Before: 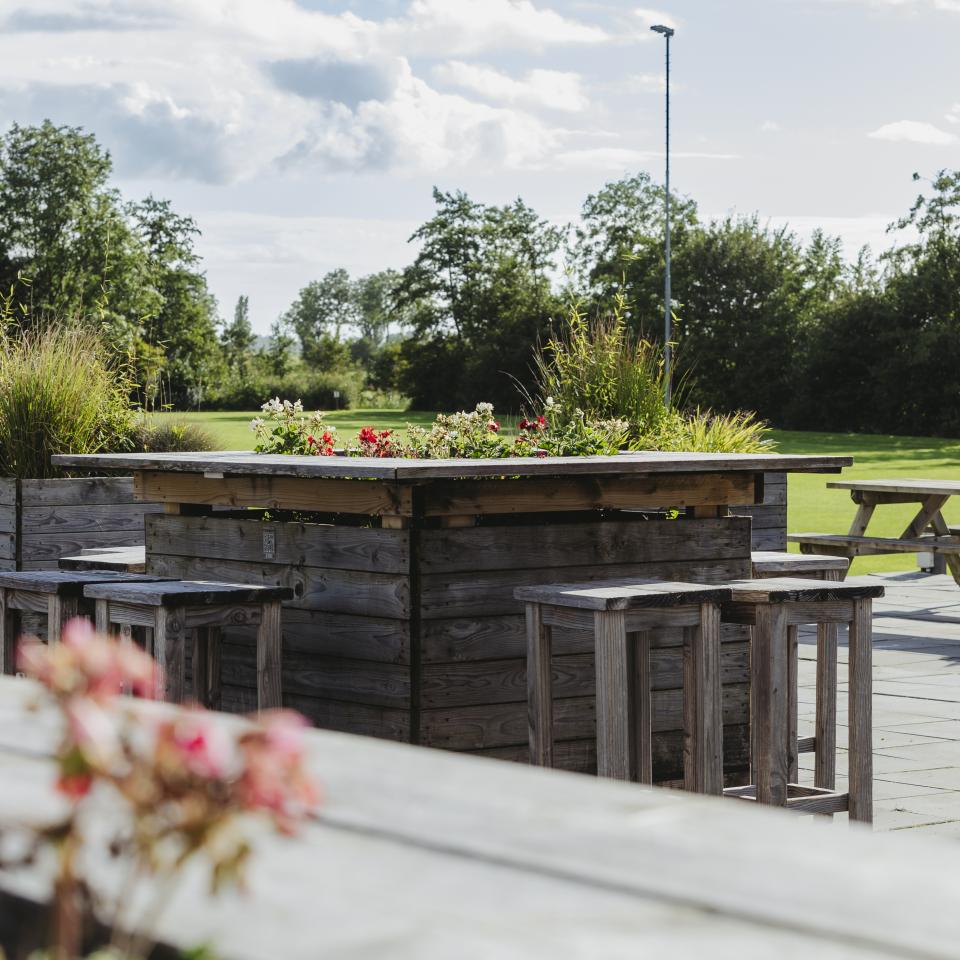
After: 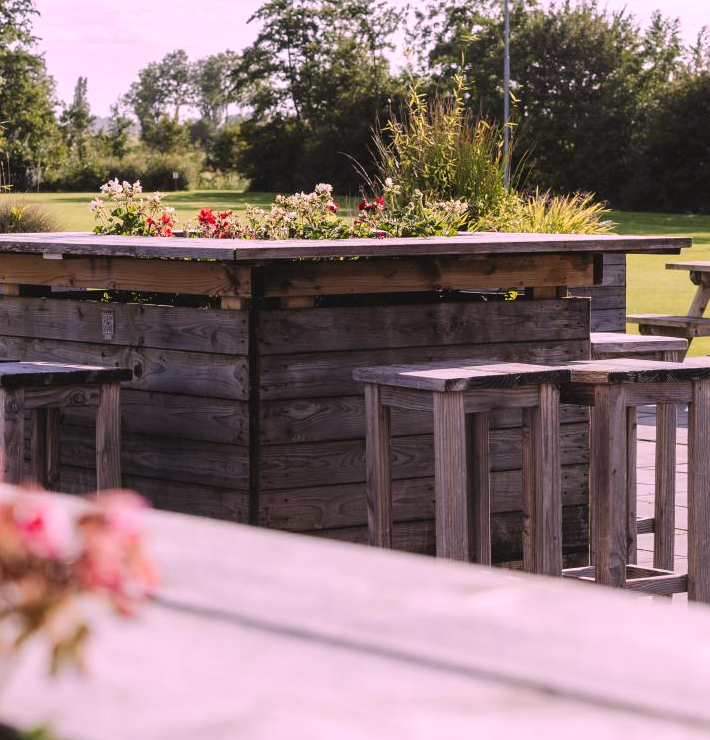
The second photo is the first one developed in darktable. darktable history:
white balance: red 1.188, blue 1.11
crop: left 16.871%, top 22.857%, right 9.116%
